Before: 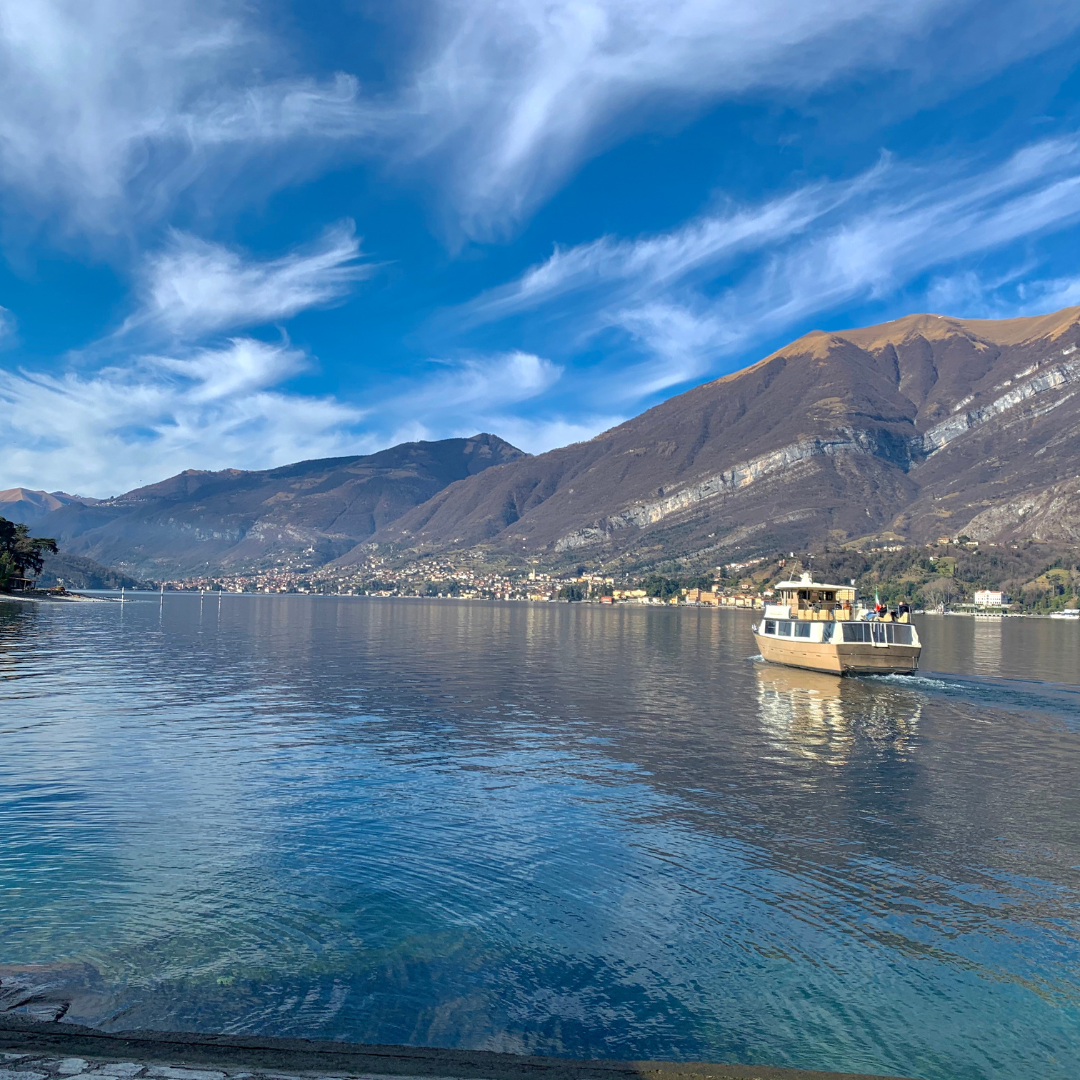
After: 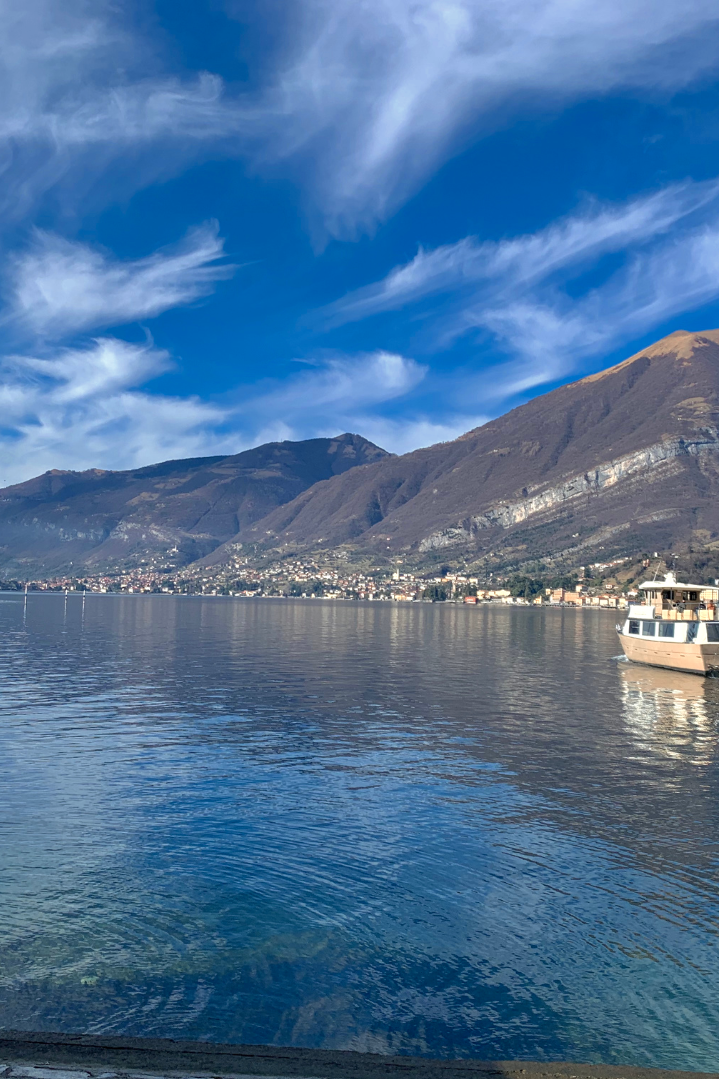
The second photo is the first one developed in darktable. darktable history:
color zones: curves: ch0 [(0, 0.473) (0.001, 0.473) (0.226, 0.548) (0.4, 0.589) (0.525, 0.54) (0.728, 0.403) (0.999, 0.473) (1, 0.473)]; ch1 [(0, 0.619) (0.001, 0.619) (0.234, 0.388) (0.4, 0.372) (0.528, 0.422) (0.732, 0.53) (0.999, 0.619) (1, 0.619)]; ch2 [(0, 0.547) (0.001, 0.547) (0.226, 0.45) (0.4, 0.525) (0.525, 0.585) (0.8, 0.511) (0.999, 0.547) (1, 0.547)]
crop and rotate: left 12.673%, right 20.66%
exposure: compensate highlight preservation false
